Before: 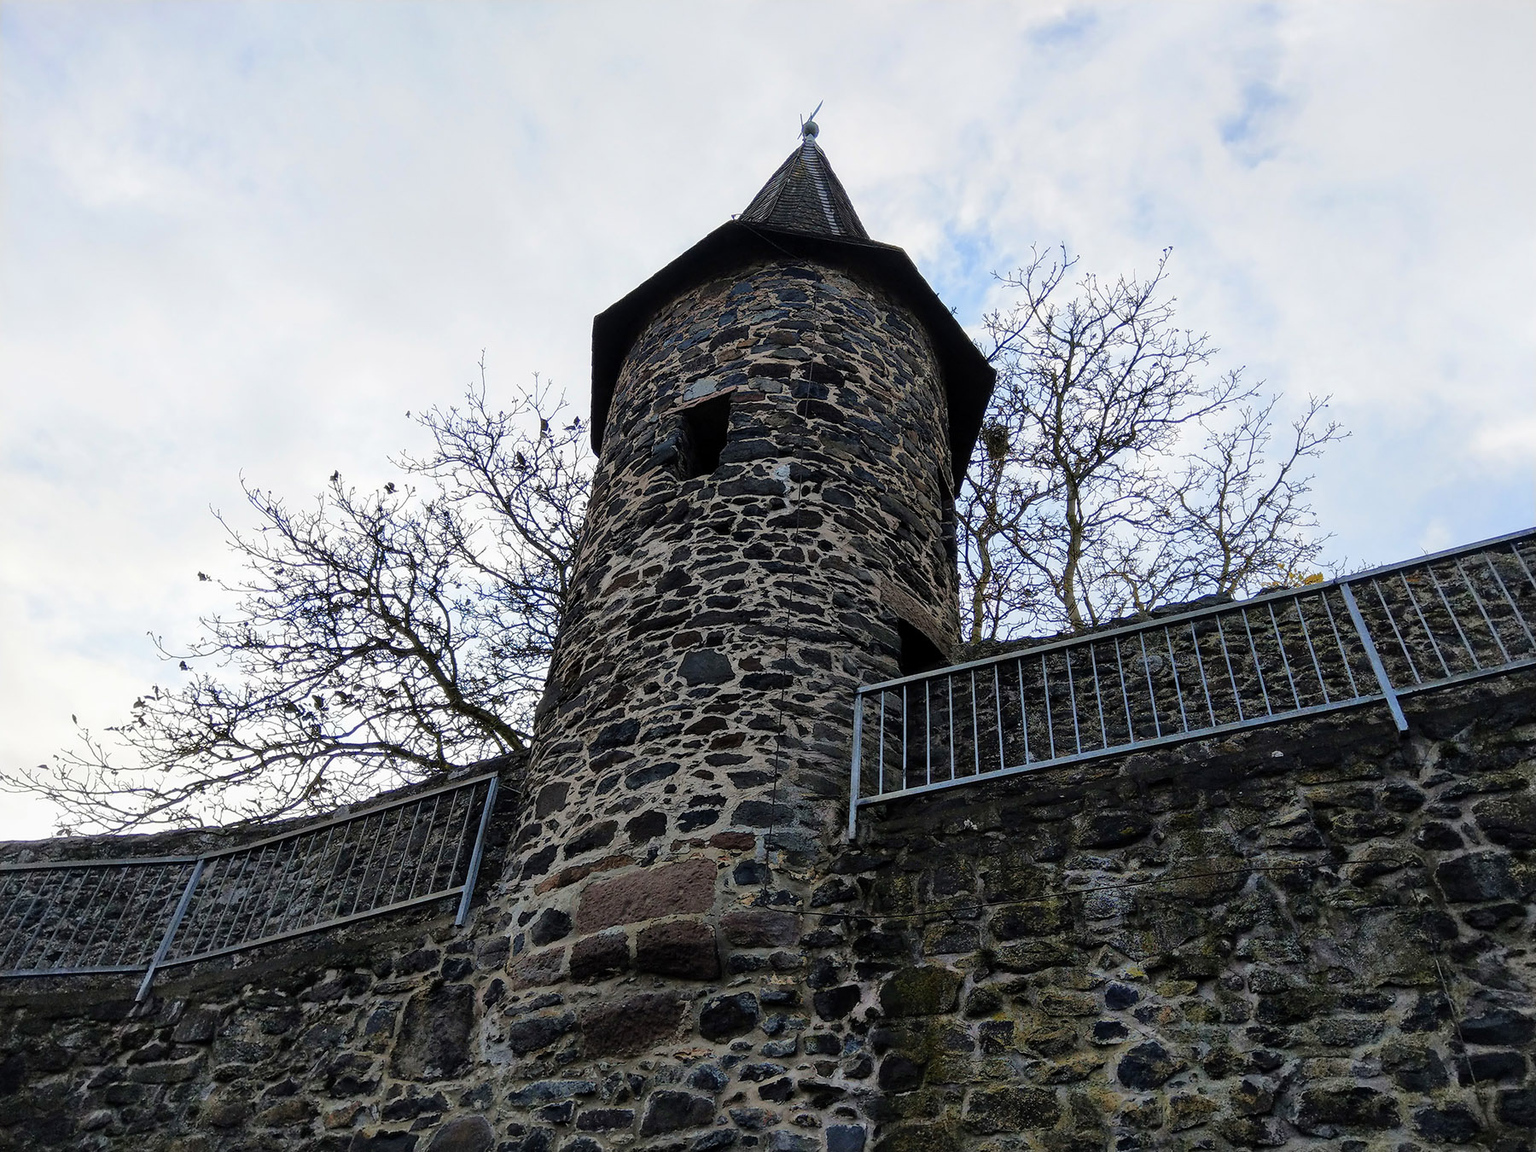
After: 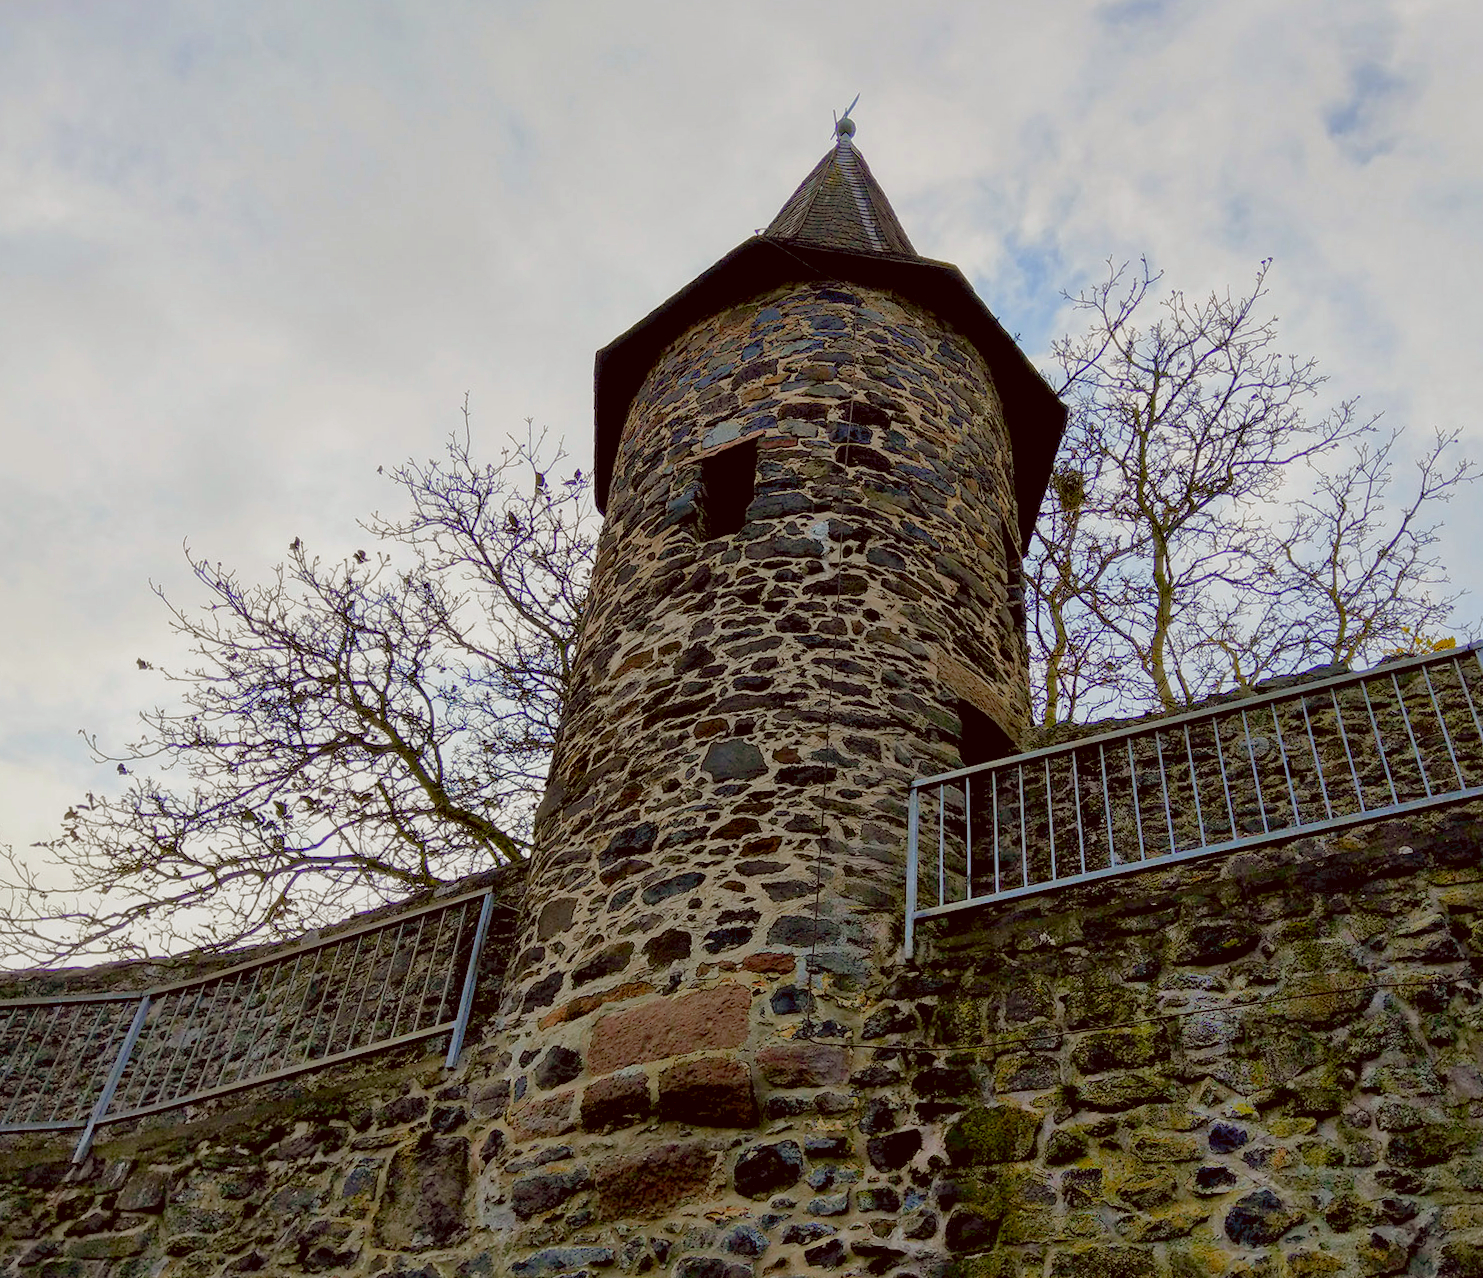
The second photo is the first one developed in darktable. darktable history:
shadows and highlights: on, module defaults
color balance rgb: global offset › luminance -0.5%, perceptual saturation grading › highlights -17.77%, perceptual saturation grading › mid-tones 33.1%, perceptual saturation grading › shadows 50.52%, perceptual brilliance grading › highlights 10.8%, perceptual brilliance grading › shadows -10.8%, global vibrance 24.22%, contrast -25%
color correction: highlights a* -0.482, highlights b* 0.161, shadows a* 4.66, shadows b* 20.72
crop and rotate: angle 1°, left 4.281%, top 0.642%, right 11.383%, bottom 2.486%
